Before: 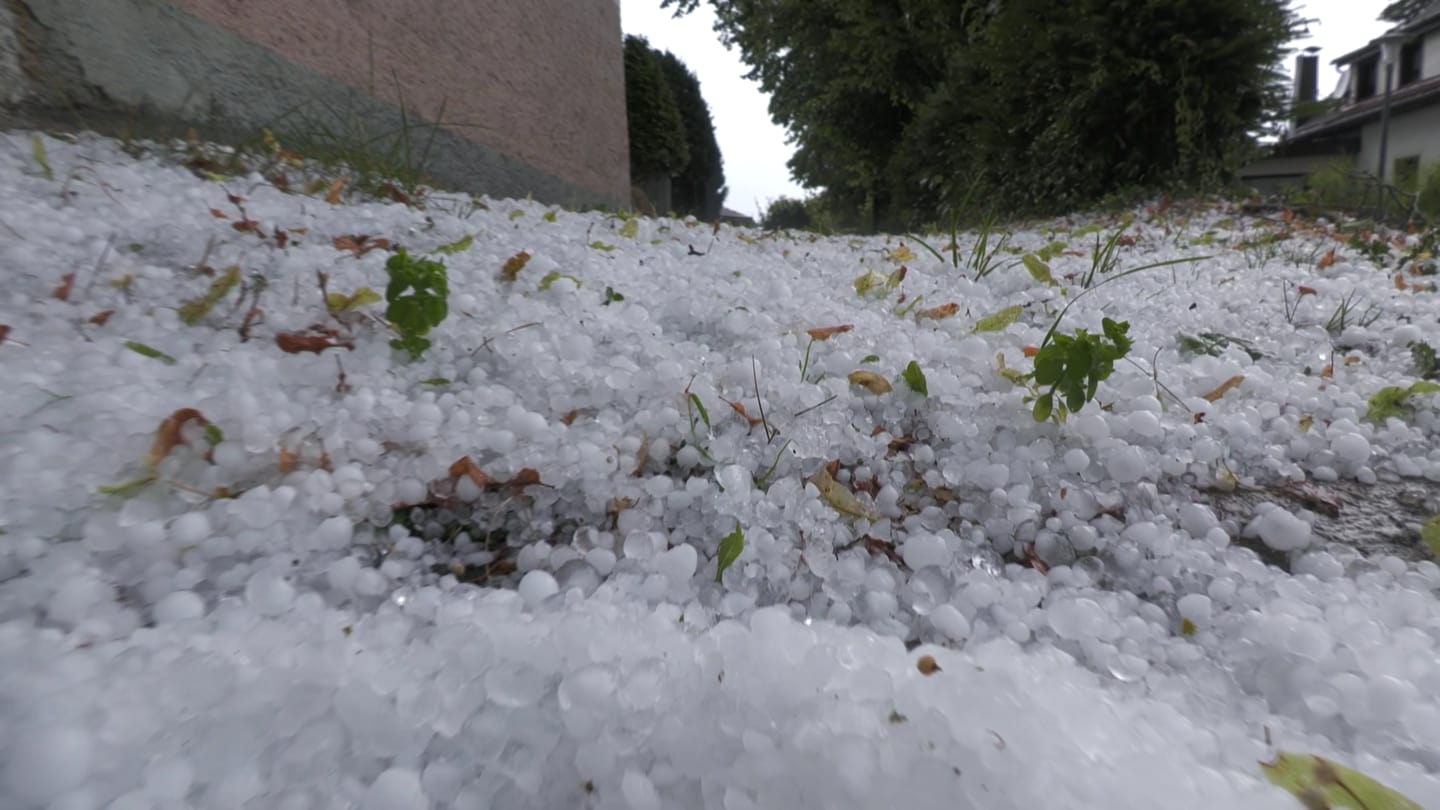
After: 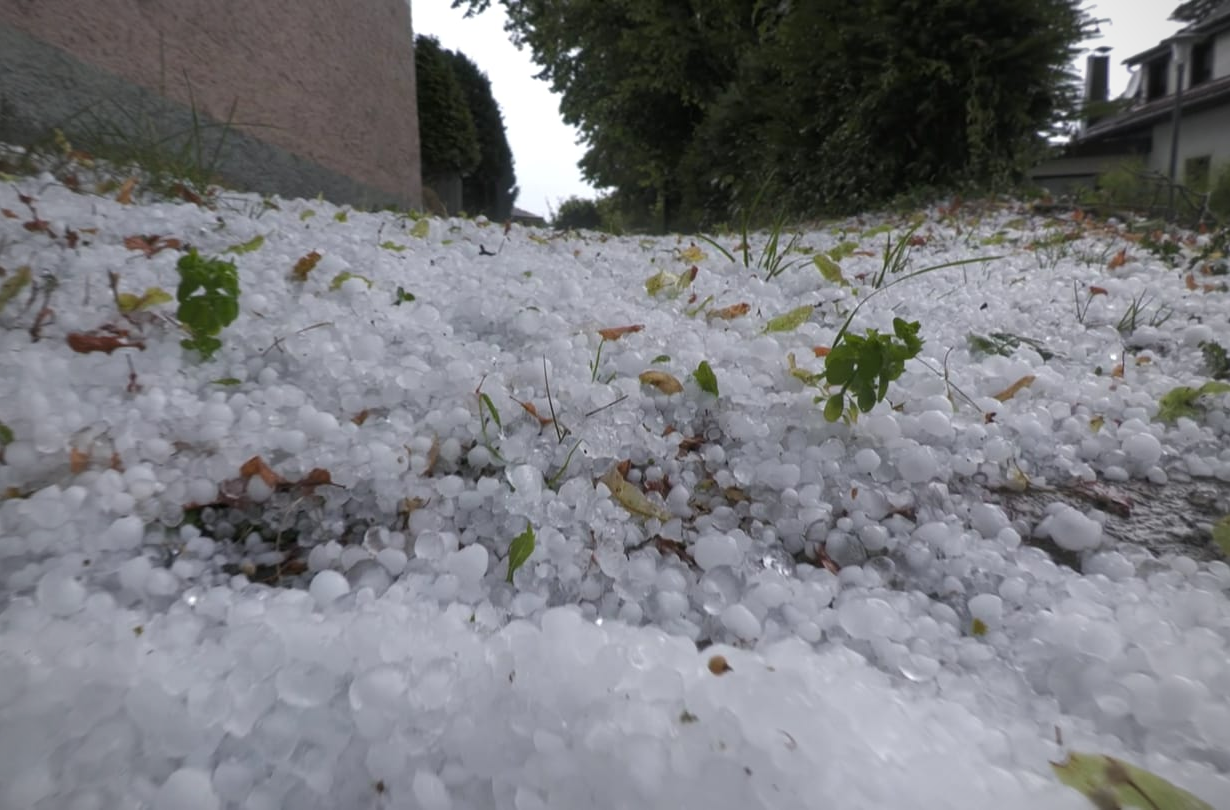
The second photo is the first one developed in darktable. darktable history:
crop and rotate: left 14.573%
vignetting: fall-off radius 61.07%, unbound false
